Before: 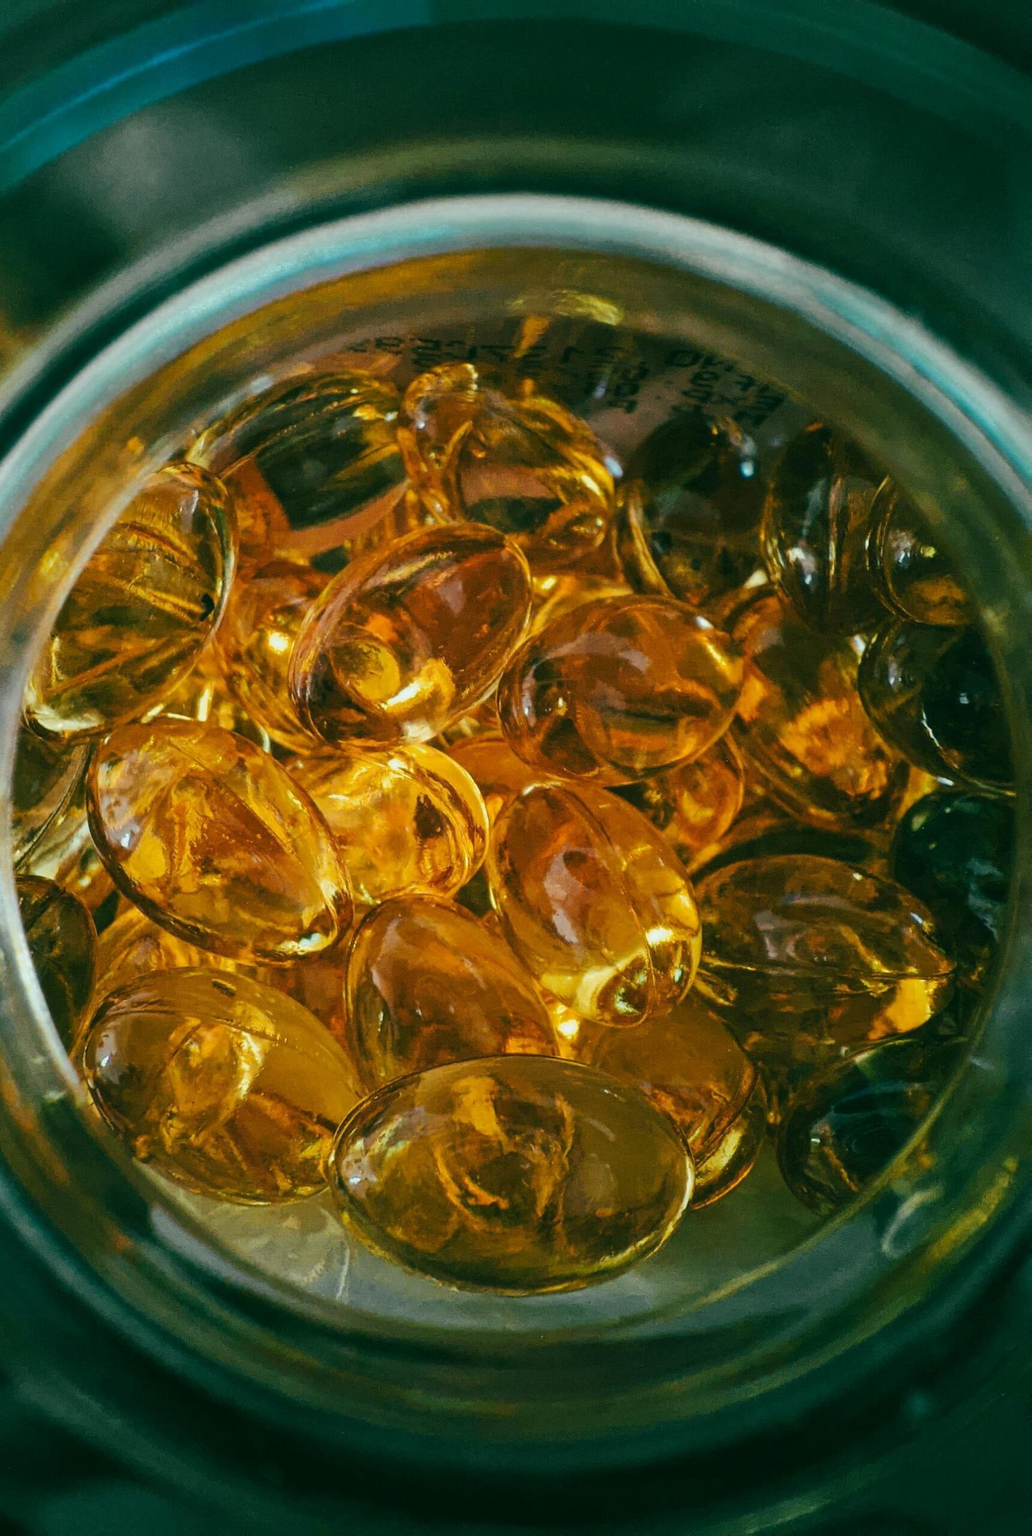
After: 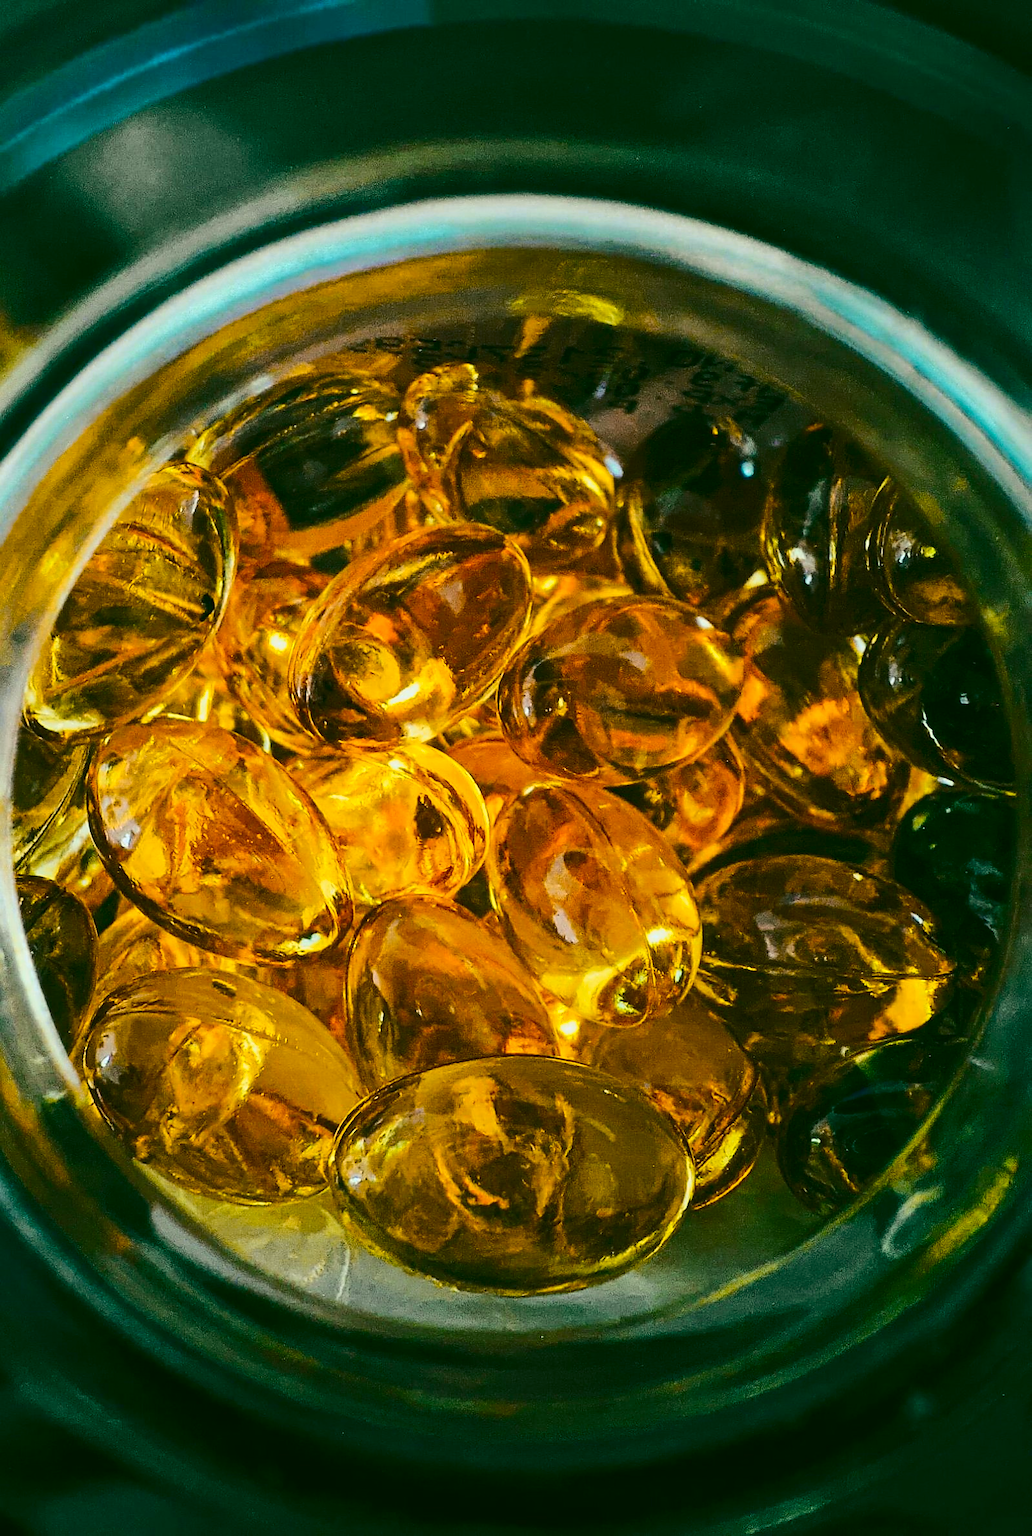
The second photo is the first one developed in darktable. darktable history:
tone curve: curves: ch0 [(0.003, 0.023) (0.071, 0.052) (0.236, 0.197) (0.466, 0.557) (0.644, 0.748) (0.803, 0.88) (0.994, 0.968)]; ch1 [(0, 0) (0.262, 0.227) (0.417, 0.386) (0.469, 0.467) (0.502, 0.498) (0.528, 0.53) (0.573, 0.57) (0.605, 0.621) (0.644, 0.671) (0.686, 0.728) (0.994, 0.987)]; ch2 [(0, 0) (0.262, 0.188) (0.385, 0.353) (0.427, 0.424) (0.495, 0.493) (0.515, 0.534) (0.547, 0.556) (0.589, 0.613) (0.644, 0.748) (1, 1)], color space Lab, independent channels, preserve colors none
sharpen: radius 1.392, amount 1.241, threshold 0.813
